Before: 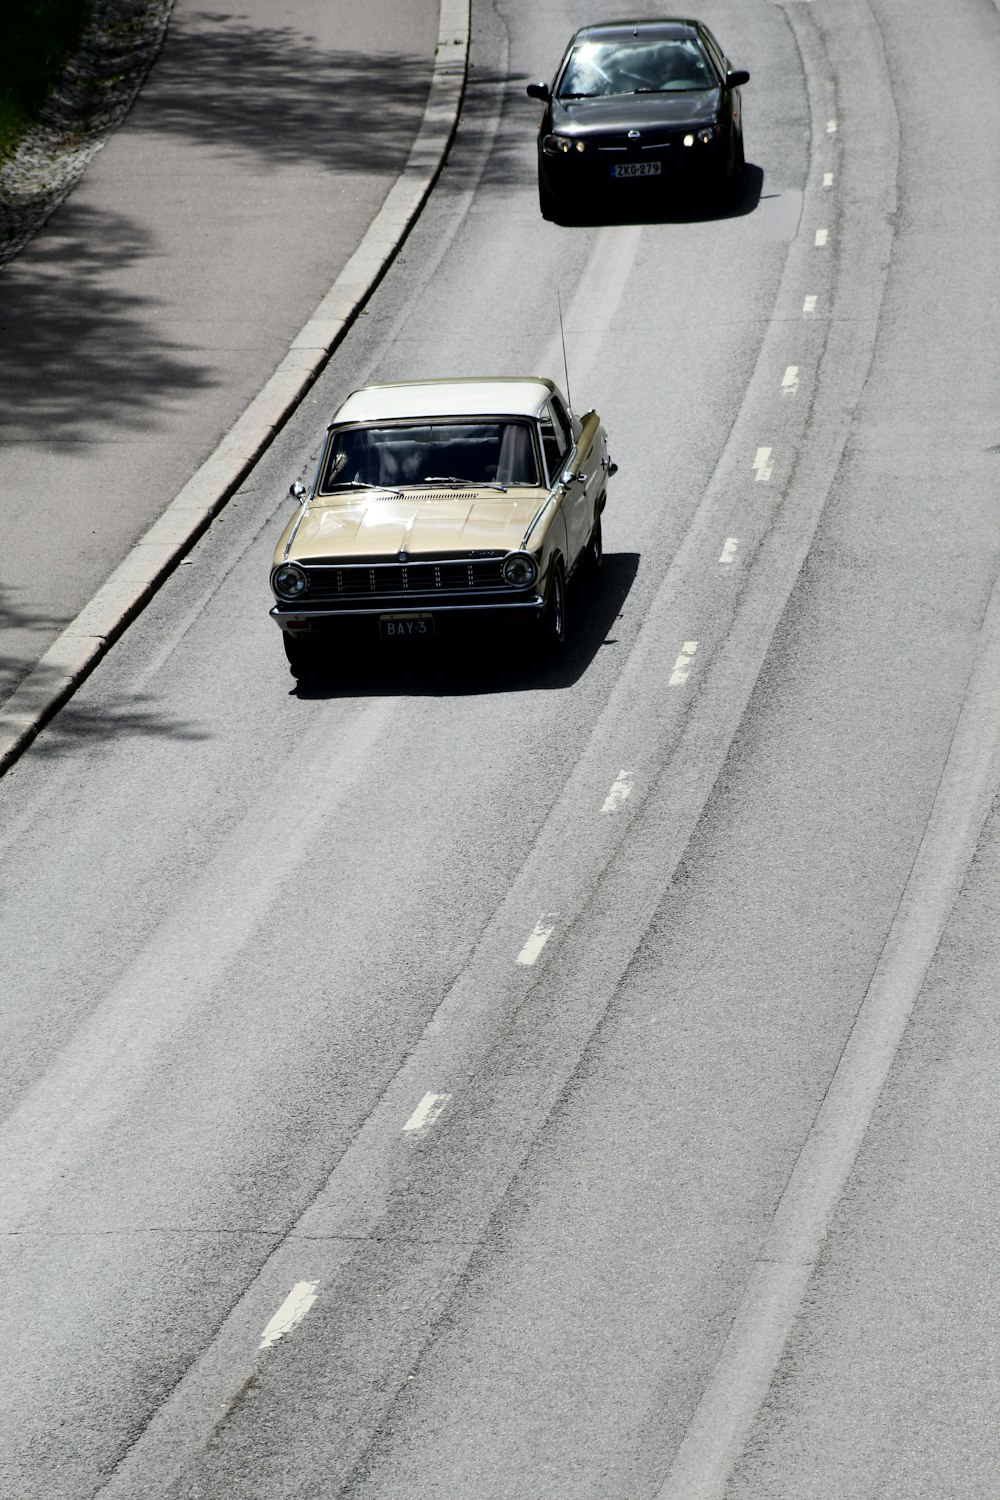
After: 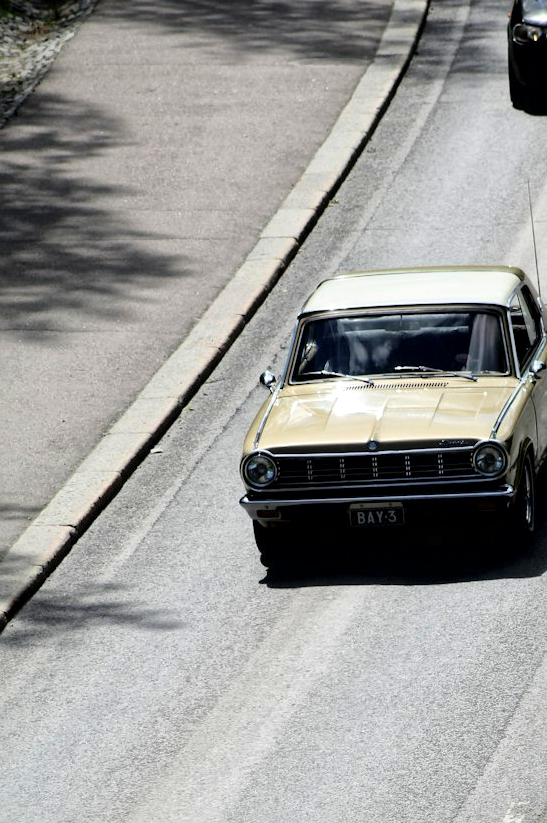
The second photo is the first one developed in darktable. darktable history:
crop and rotate: left 3.047%, top 7.509%, right 42.236%, bottom 37.598%
velvia: on, module defaults
global tonemap: drago (1, 100), detail 1
